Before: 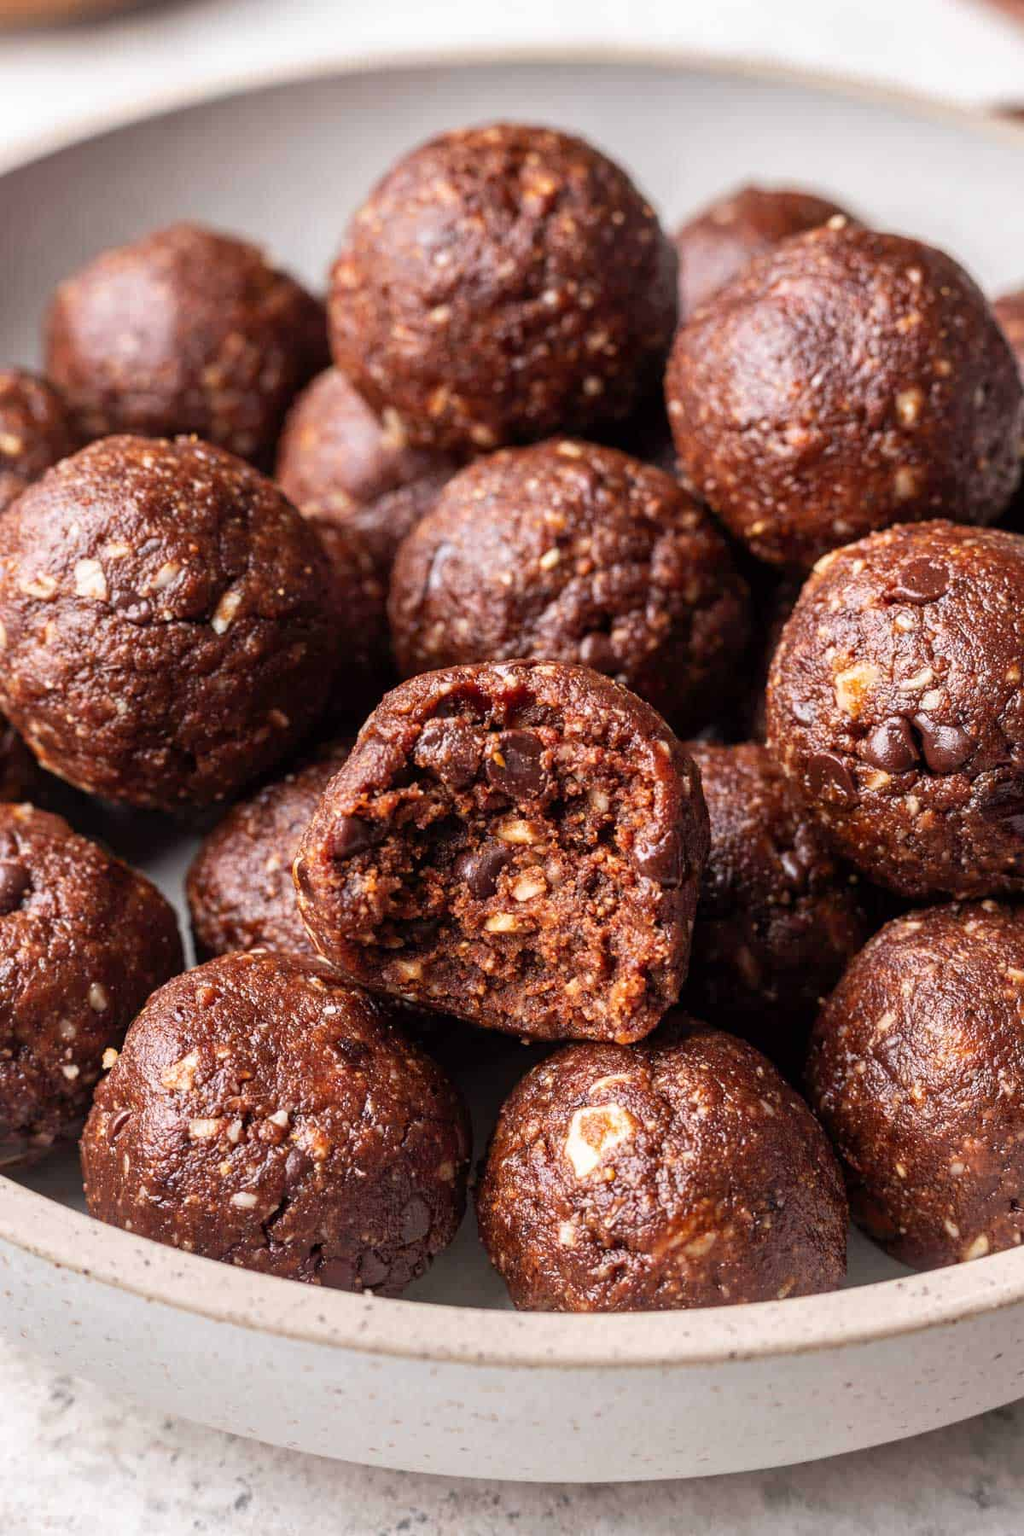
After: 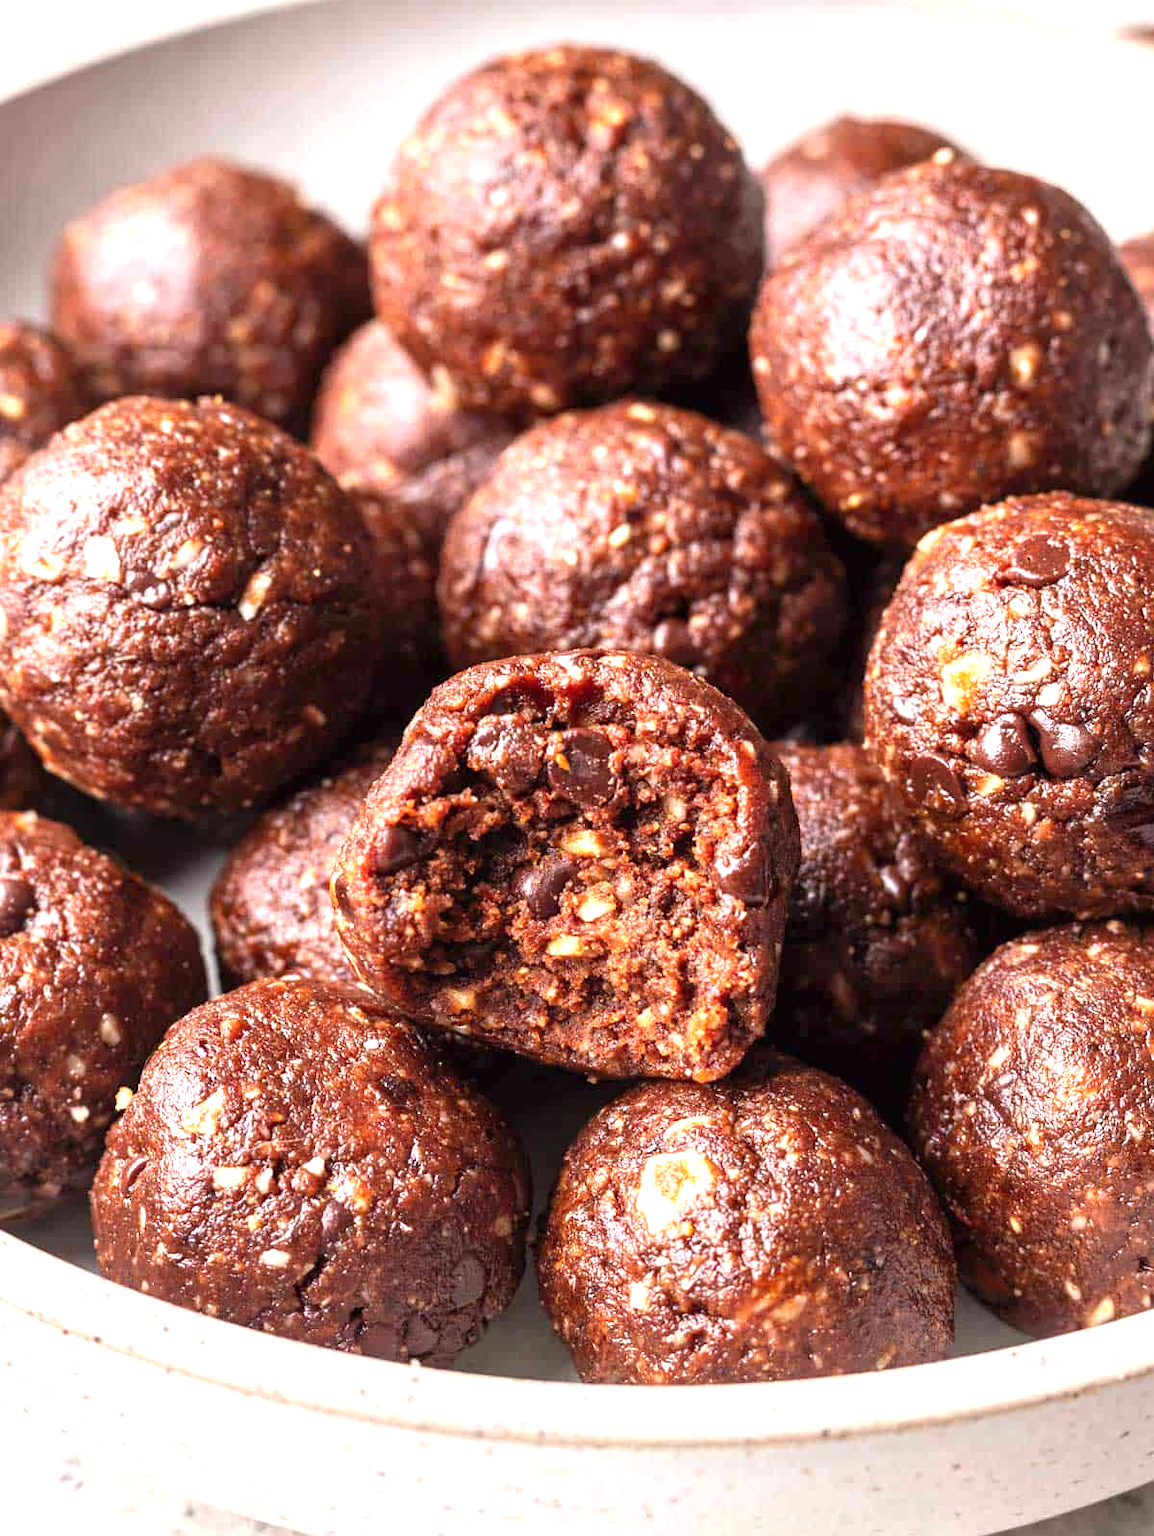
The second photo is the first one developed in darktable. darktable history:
exposure: black level correction 0, exposure 0.899 EV, compensate highlight preservation false
crop and rotate: top 5.478%, bottom 5.761%
